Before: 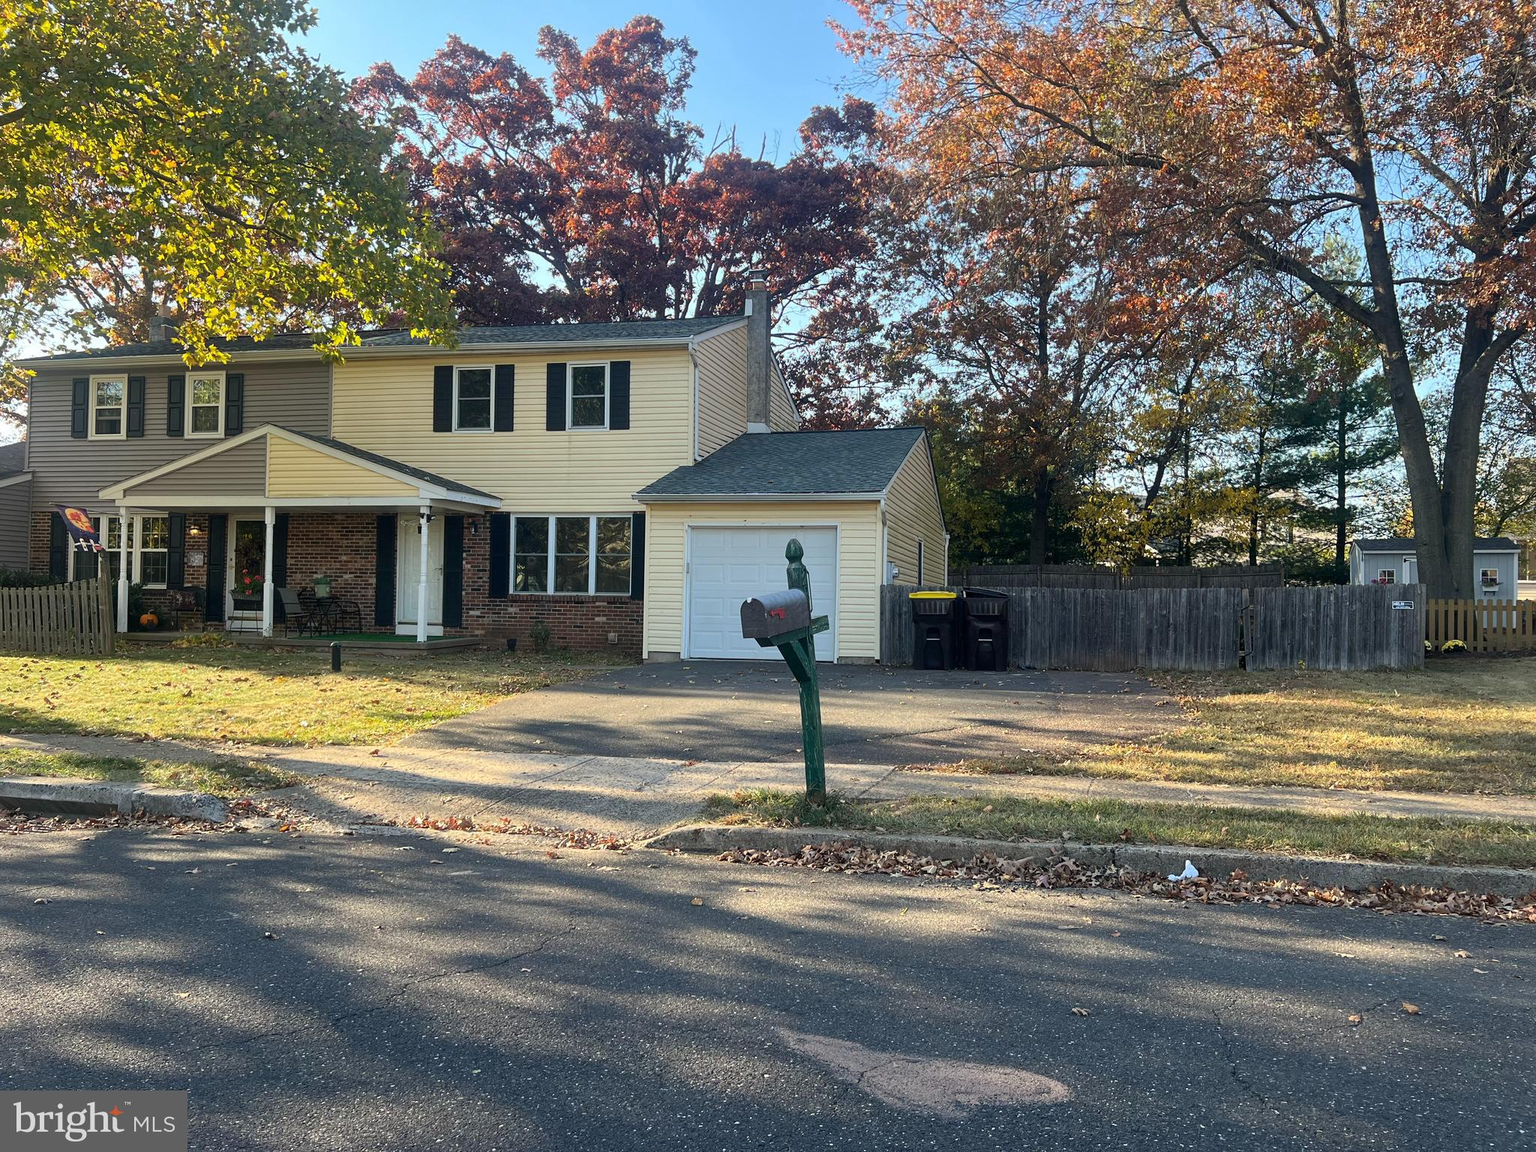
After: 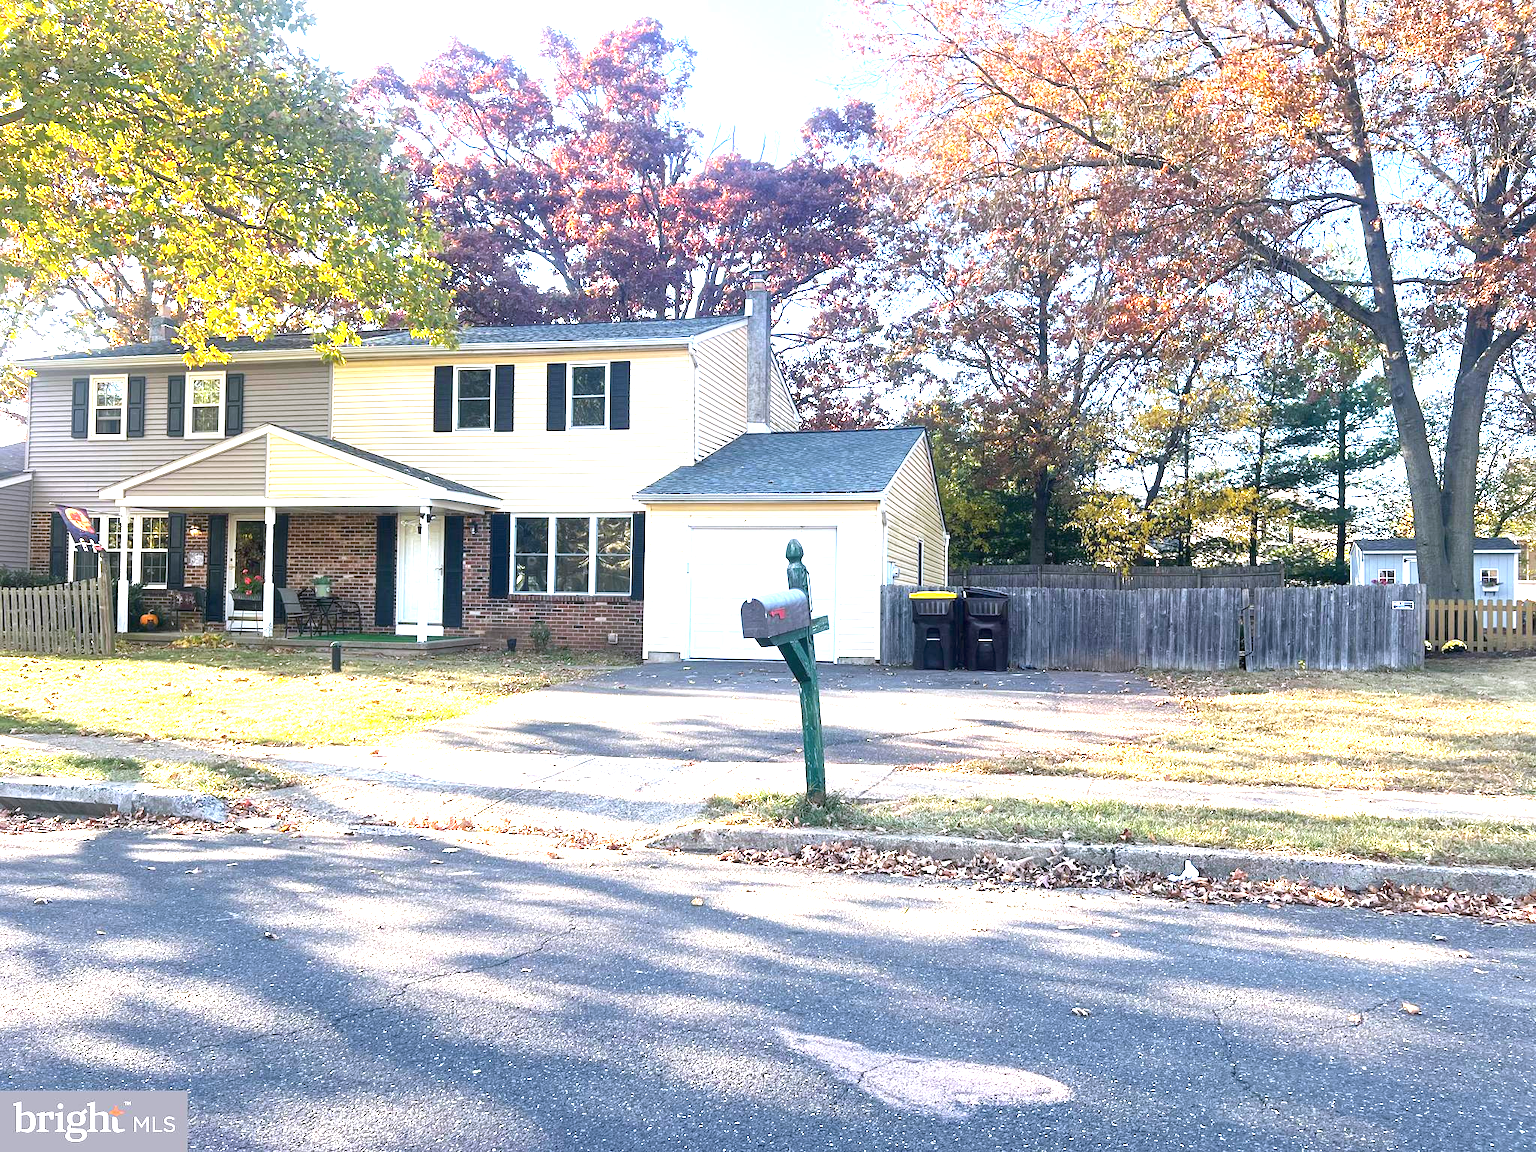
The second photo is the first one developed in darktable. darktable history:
exposure: black level correction 0, exposure 2 EV, compensate highlight preservation false
white balance: red 1.004, blue 1.096
